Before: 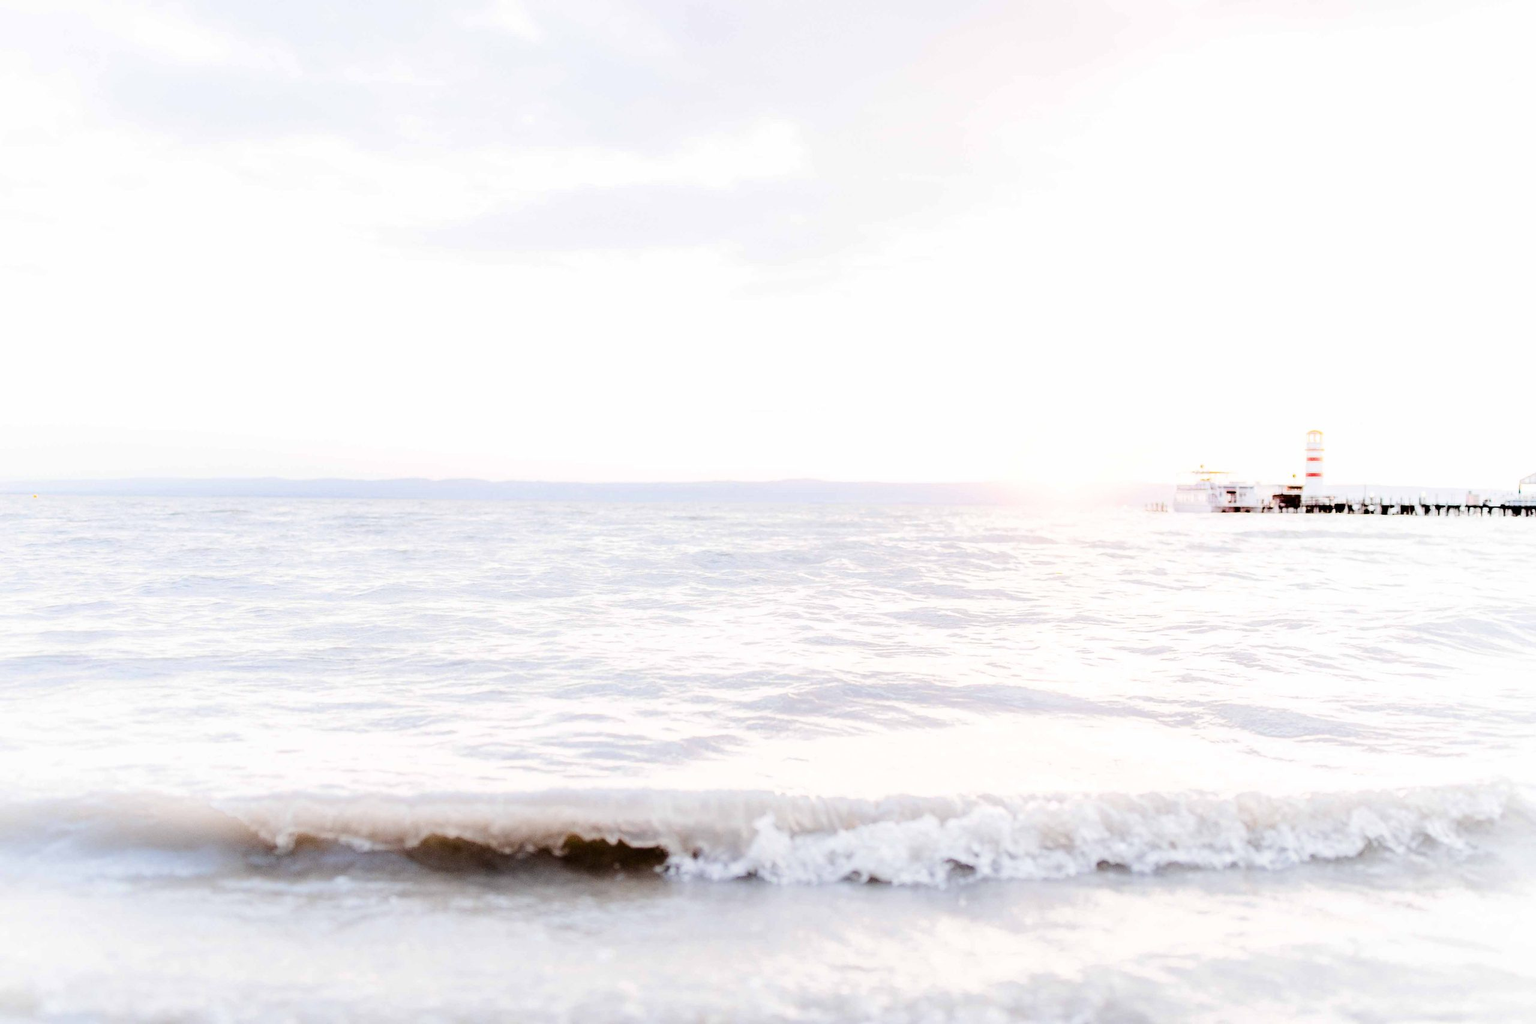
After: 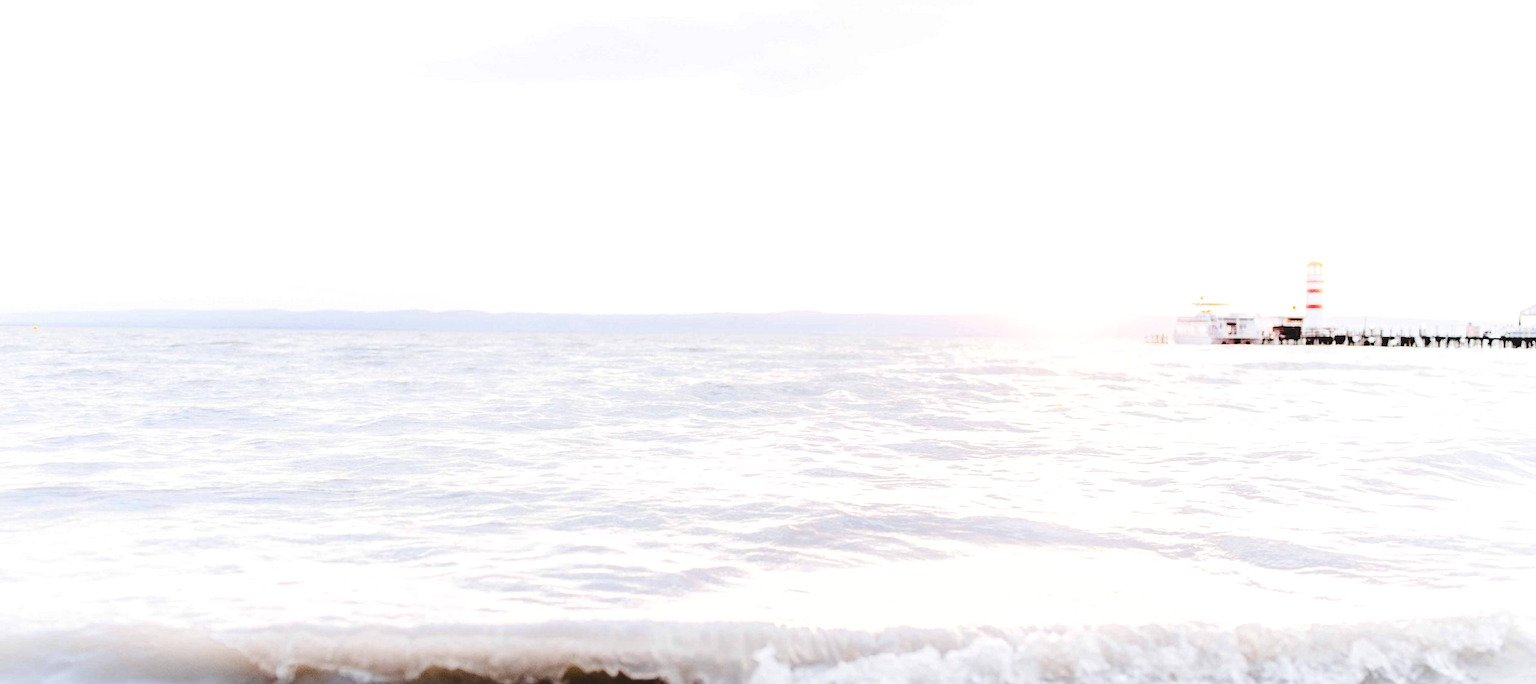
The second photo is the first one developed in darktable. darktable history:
exposure: black level correction -0.009, exposure 0.072 EV, compensate highlight preservation false
crop: top 16.493%, bottom 16.714%
